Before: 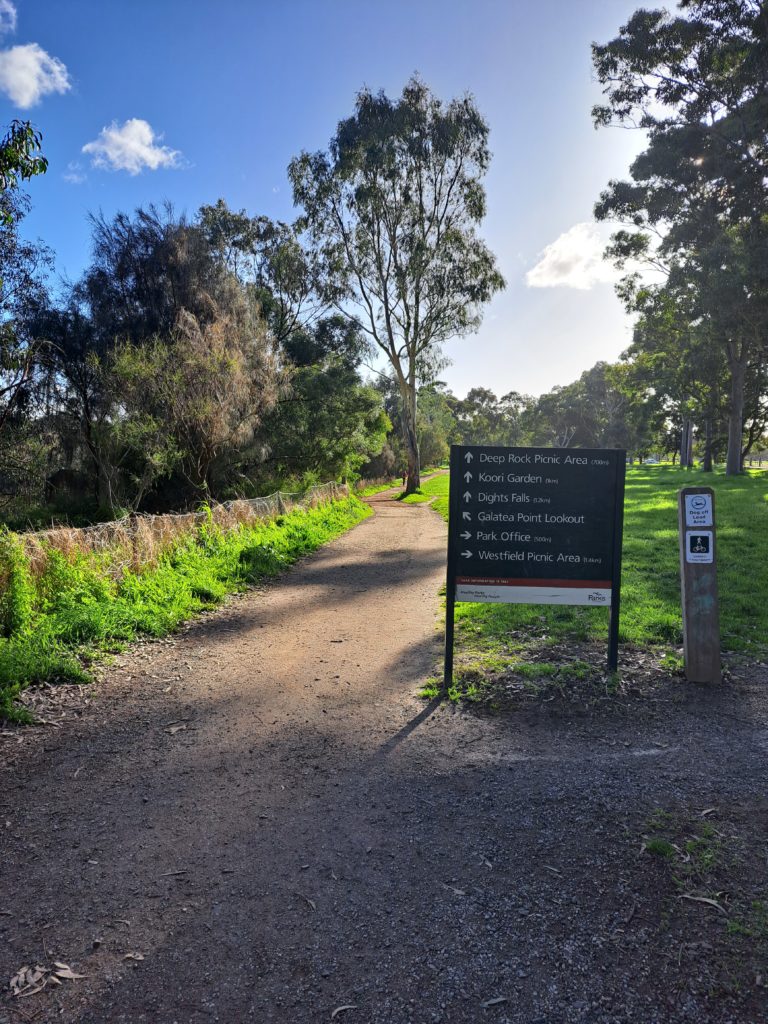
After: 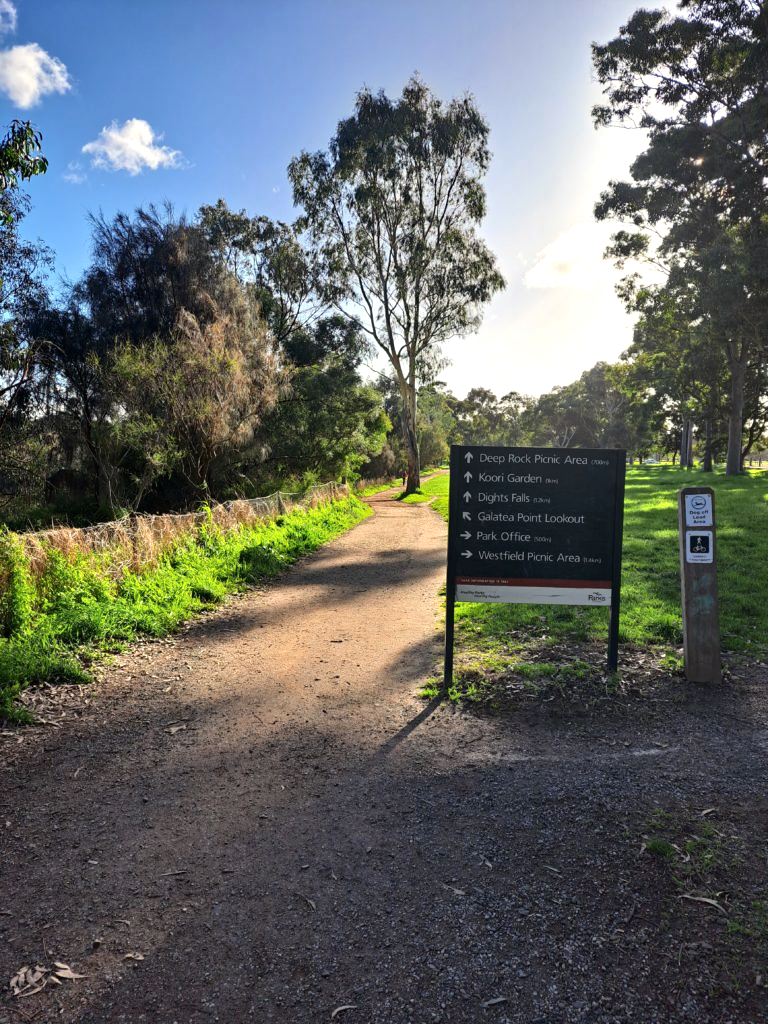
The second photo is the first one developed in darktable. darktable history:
tone equalizer: -8 EV -0.417 EV, -7 EV -0.389 EV, -6 EV -0.333 EV, -5 EV -0.222 EV, -3 EV 0.222 EV, -2 EV 0.333 EV, -1 EV 0.389 EV, +0 EV 0.417 EV, edges refinement/feathering 500, mask exposure compensation -1.57 EV, preserve details no
white balance: red 1.045, blue 0.932
